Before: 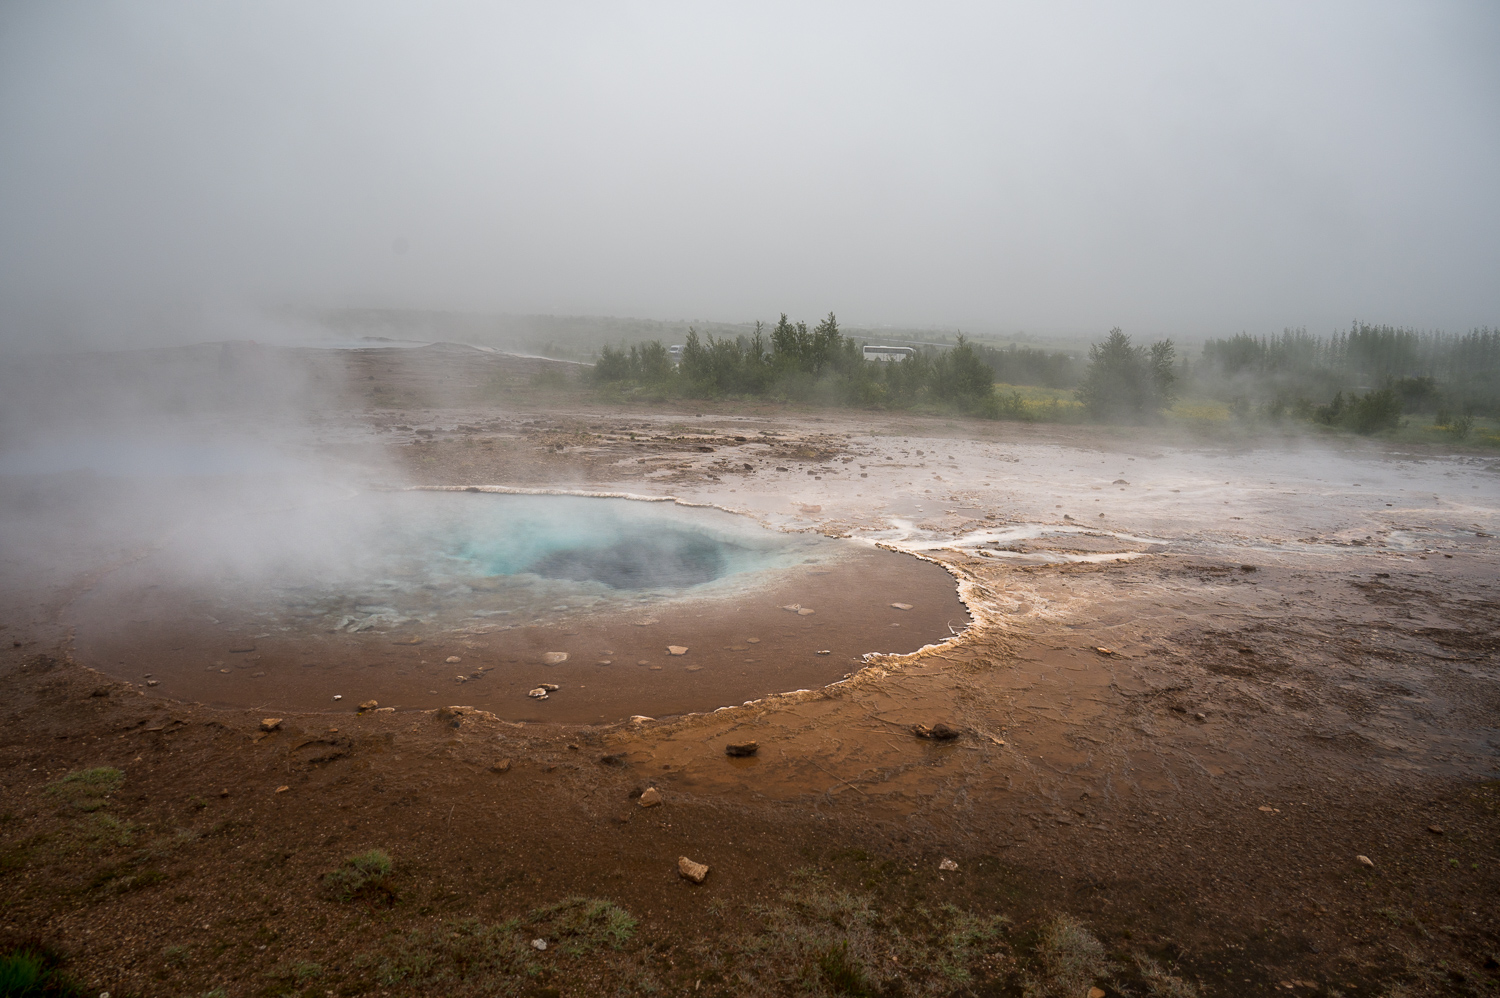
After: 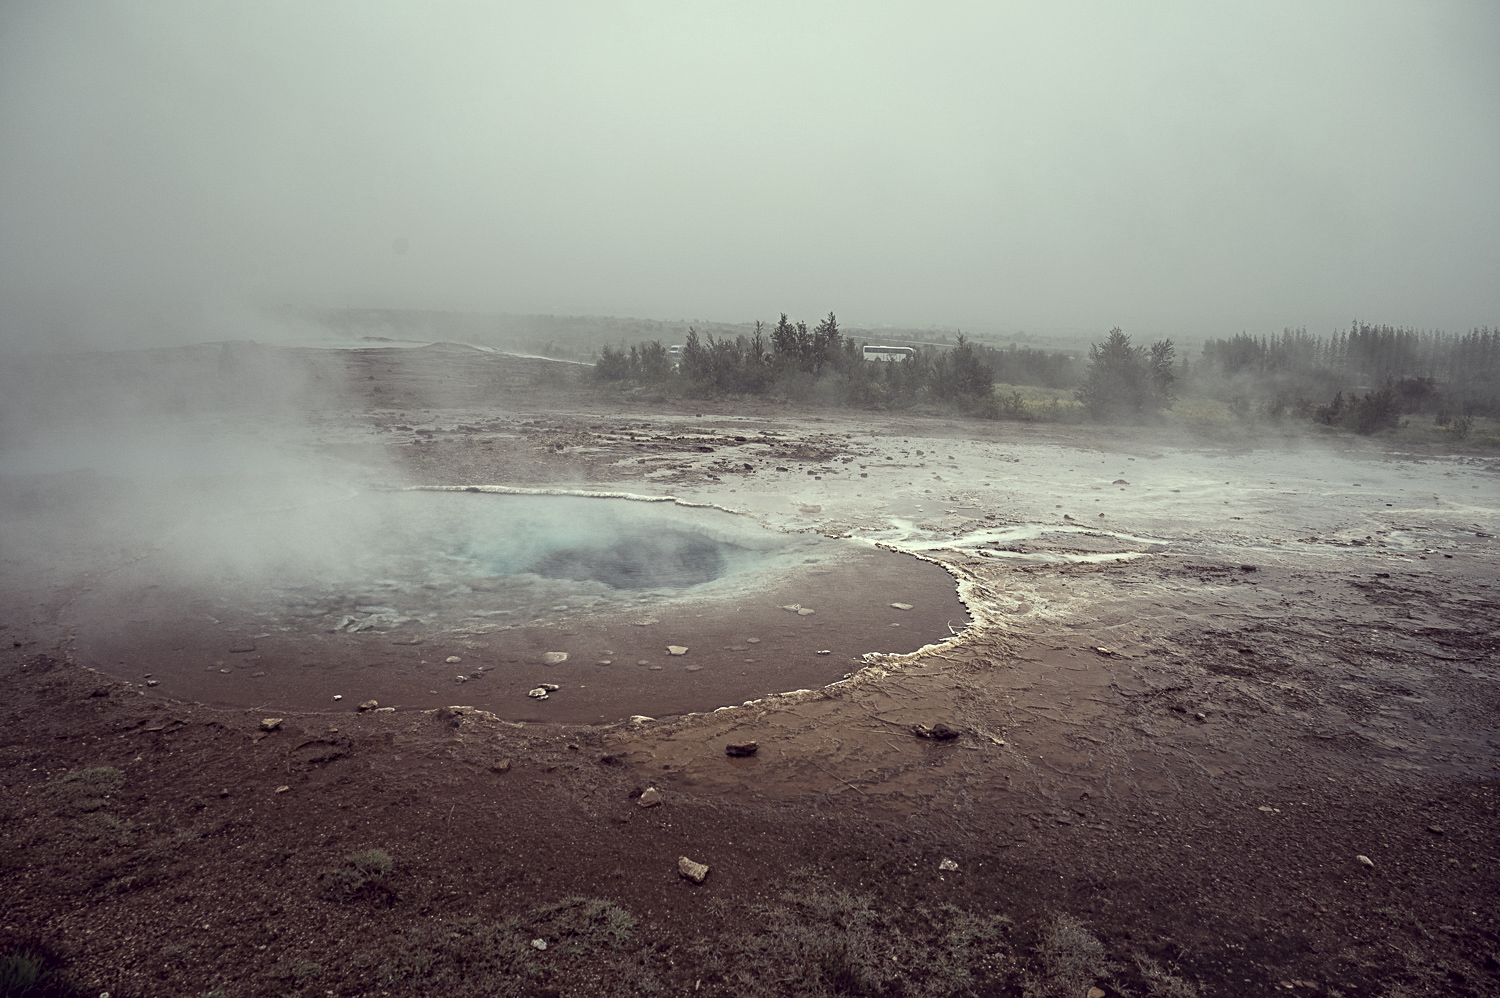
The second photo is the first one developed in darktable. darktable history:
color correction: highlights a* -20.17, highlights b* 20.27, shadows a* 20.03, shadows b* -20.46, saturation 0.43
contrast equalizer: y [[0.5, 0.5, 0.5, 0.539, 0.64, 0.611], [0.5 ×6], [0.5 ×6], [0 ×6], [0 ×6]]
